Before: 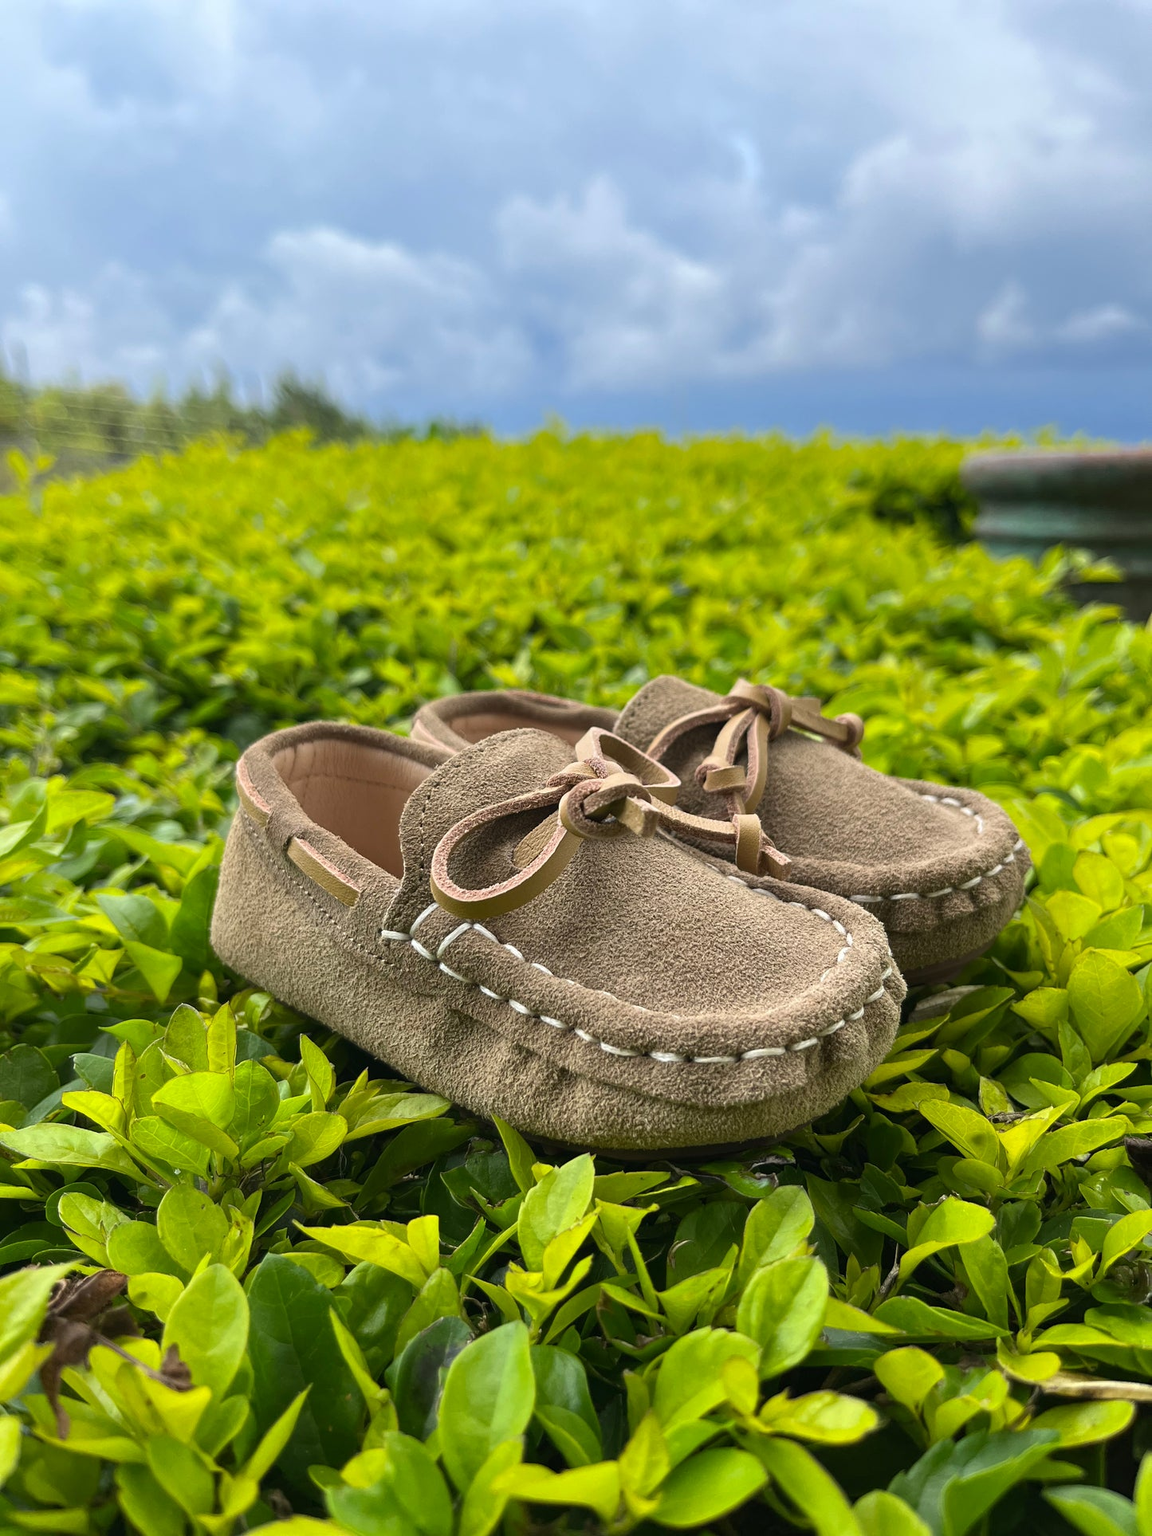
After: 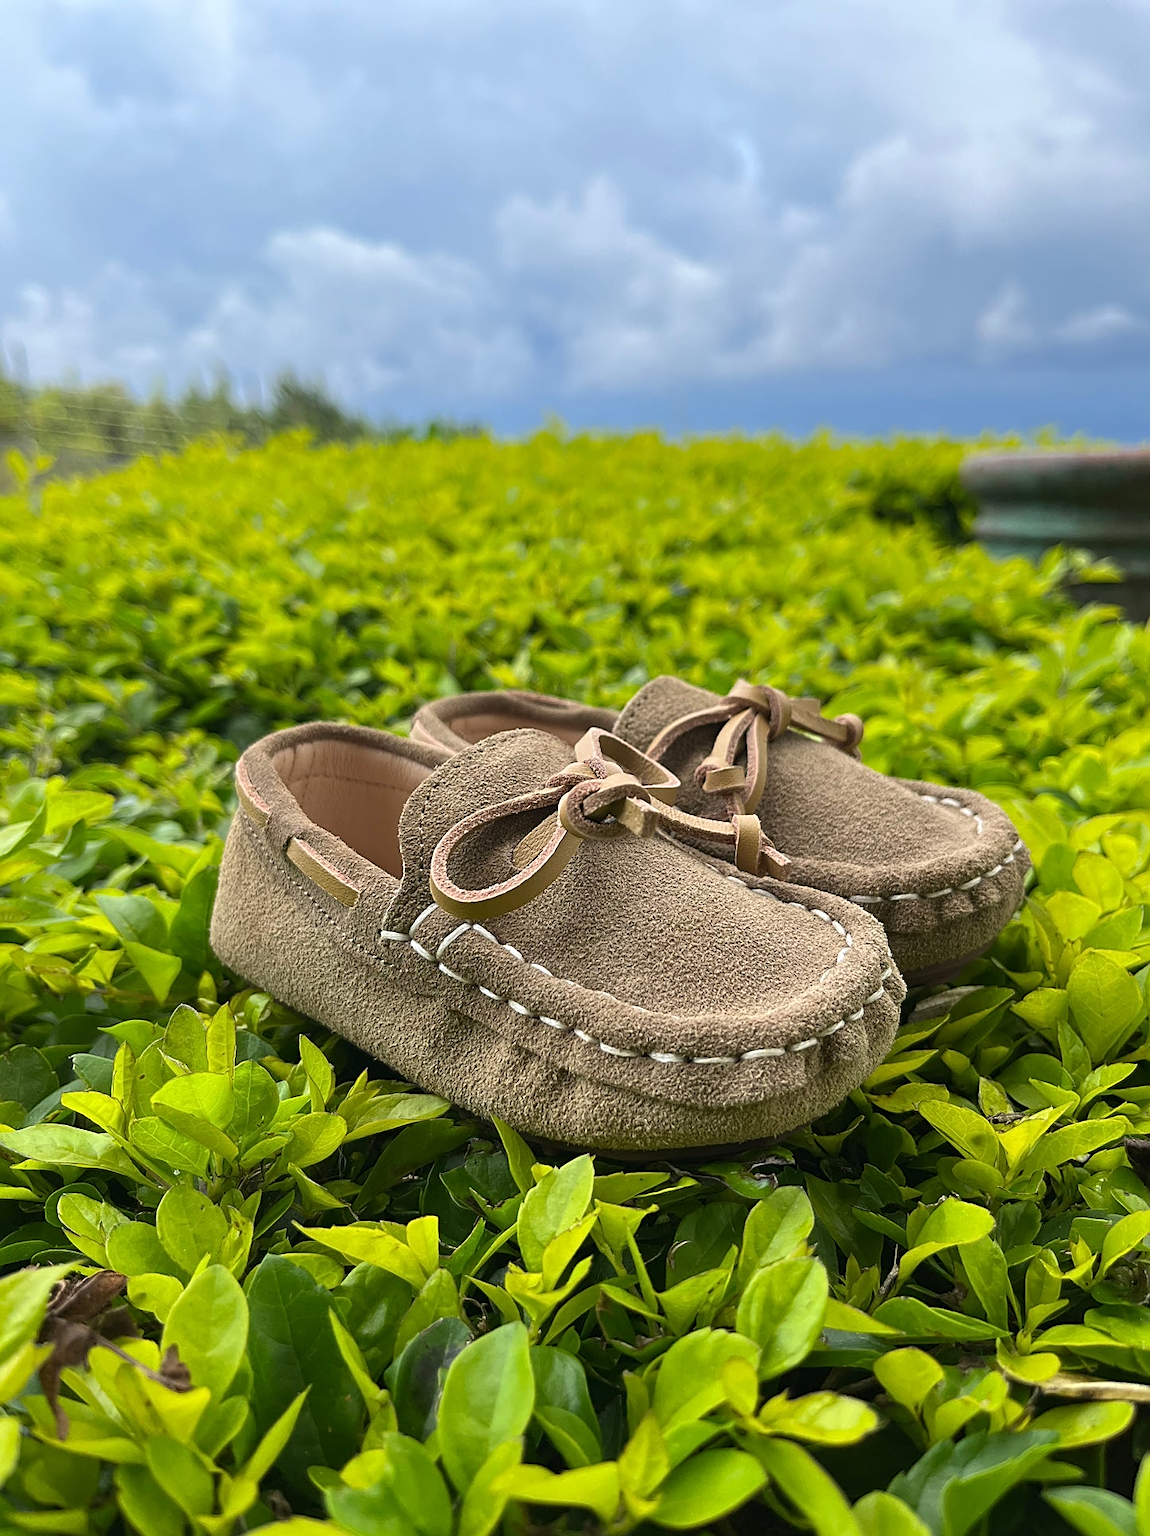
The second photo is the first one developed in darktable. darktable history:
crop and rotate: left 0.126%
sharpen: on, module defaults
